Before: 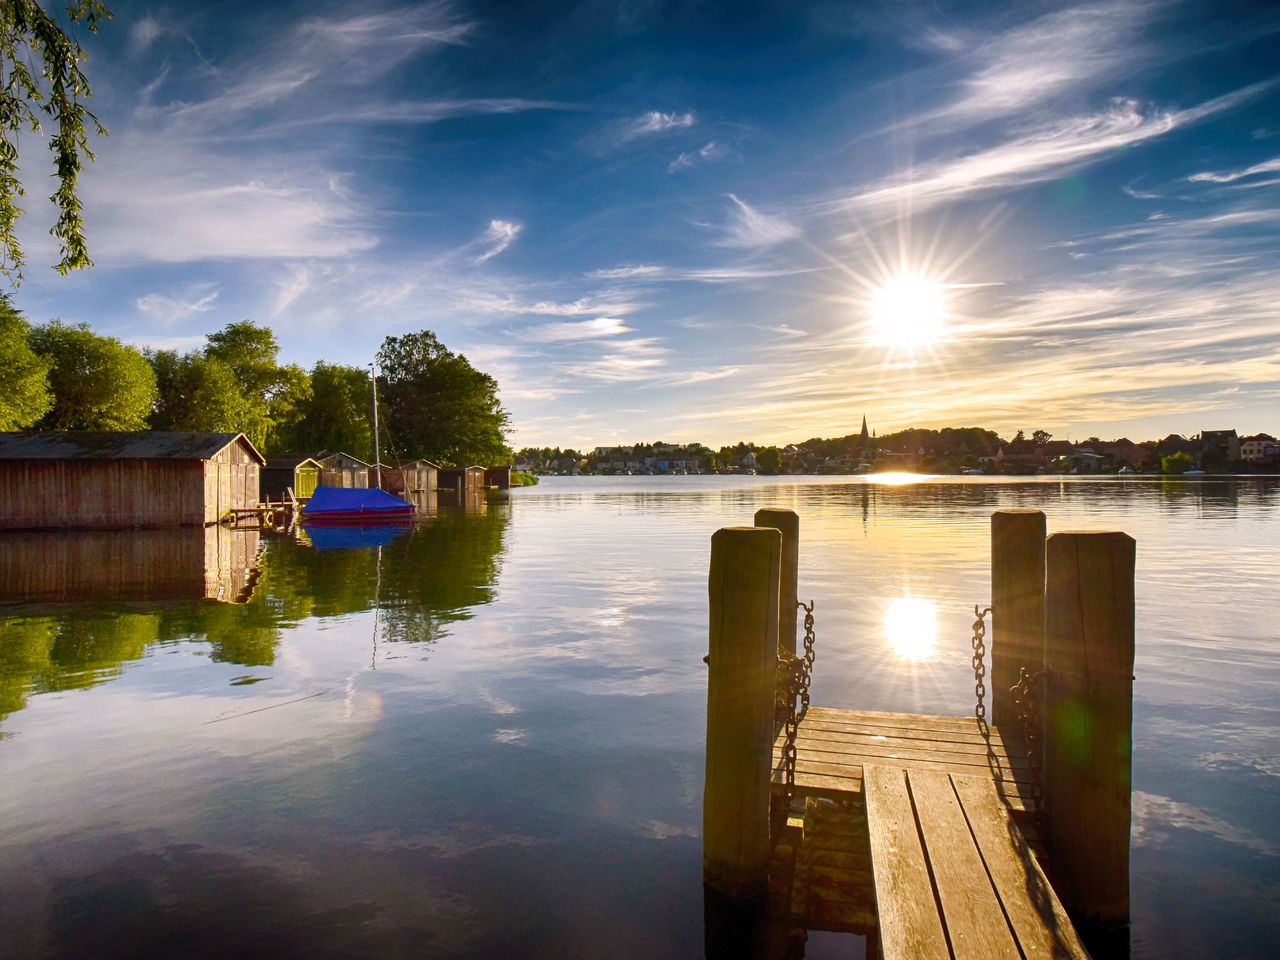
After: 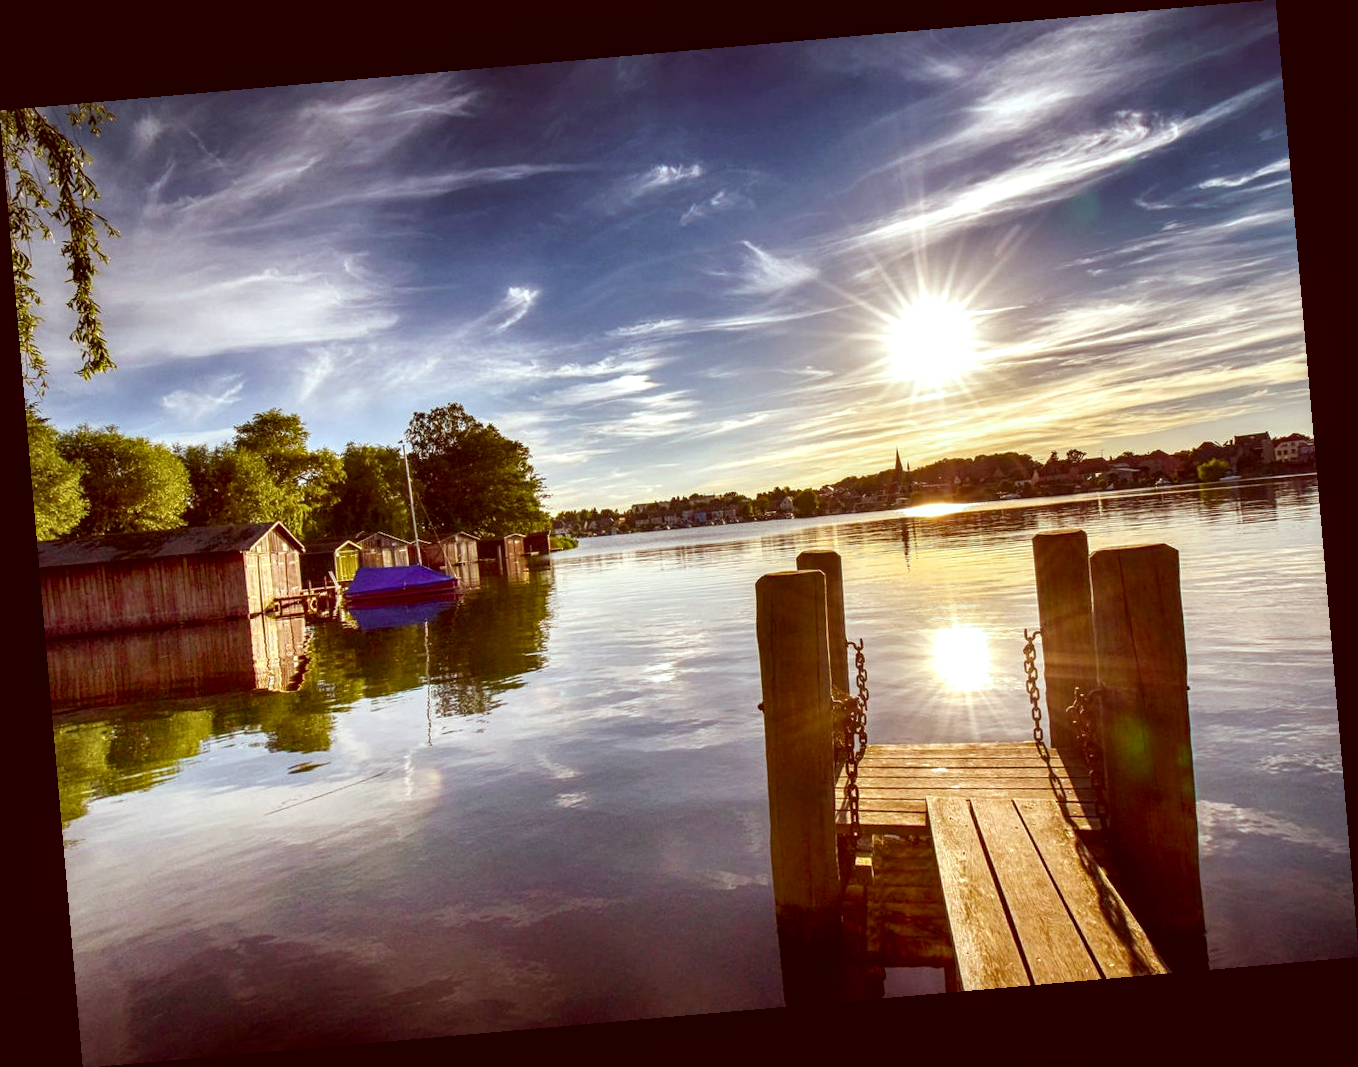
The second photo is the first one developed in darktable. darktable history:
local contrast: detail 154%
rotate and perspective: rotation -4.98°, automatic cropping off
color correction: highlights a* -7.23, highlights b* -0.161, shadows a* 20.08, shadows b* 11.73
